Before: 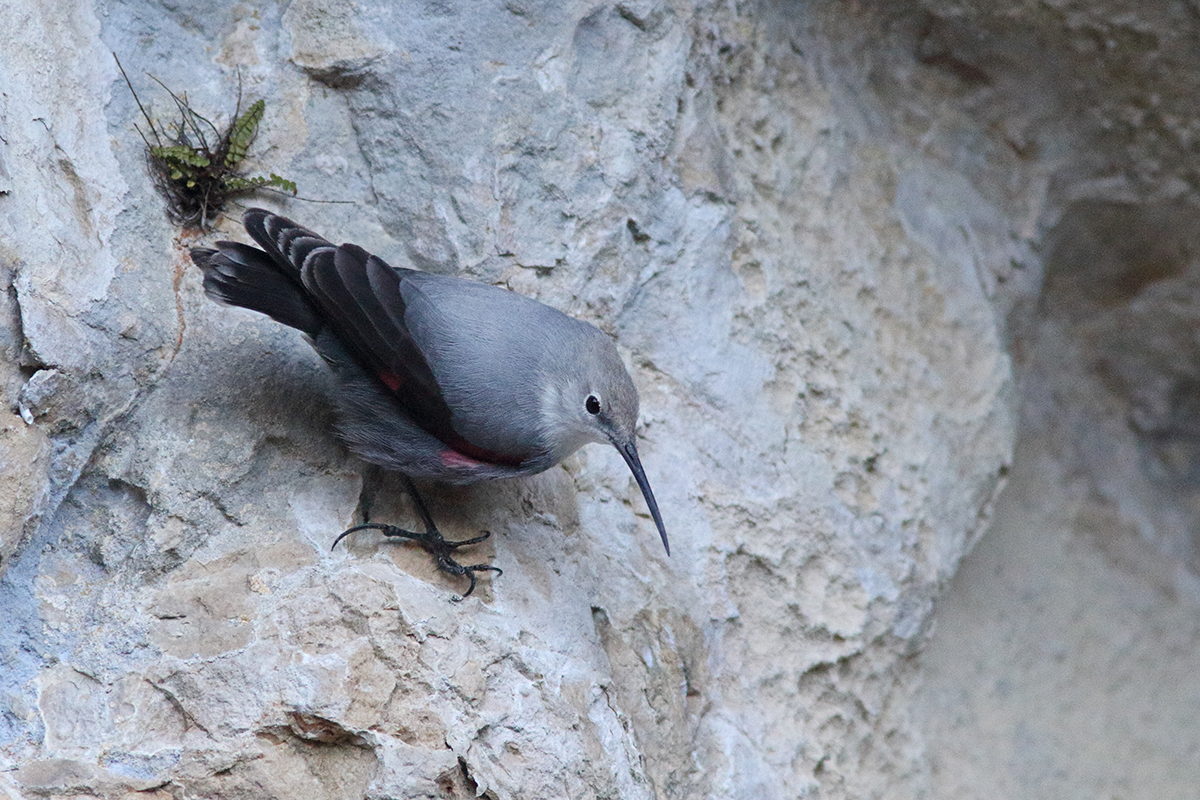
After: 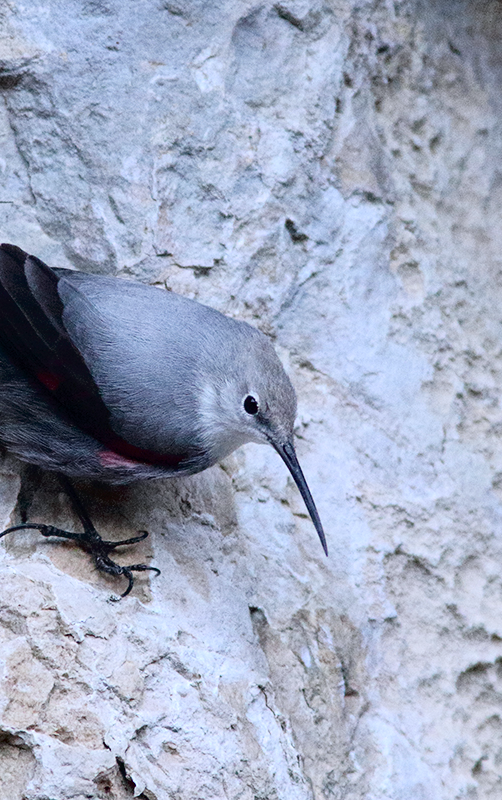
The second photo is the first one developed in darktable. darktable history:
crop: left 28.53%, right 29.582%
local contrast: highlights 104%, shadows 99%, detail 119%, midtone range 0.2
tone curve: curves: ch0 [(0, 0) (0.003, 0.007) (0.011, 0.01) (0.025, 0.018) (0.044, 0.028) (0.069, 0.034) (0.1, 0.04) (0.136, 0.051) (0.177, 0.104) (0.224, 0.161) (0.277, 0.234) (0.335, 0.316) (0.399, 0.41) (0.468, 0.487) (0.543, 0.577) (0.623, 0.679) (0.709, 0.769) (0.801, 0.854) (0.898, 0.922) (1, 1)], color space Lab, independent channels, preserve colors none
color calibration: gray › normalize channels true, illuminant as shot in camera, x 0.358, y 0.373, temperature 4628.91 K, gamut compression 0.017
